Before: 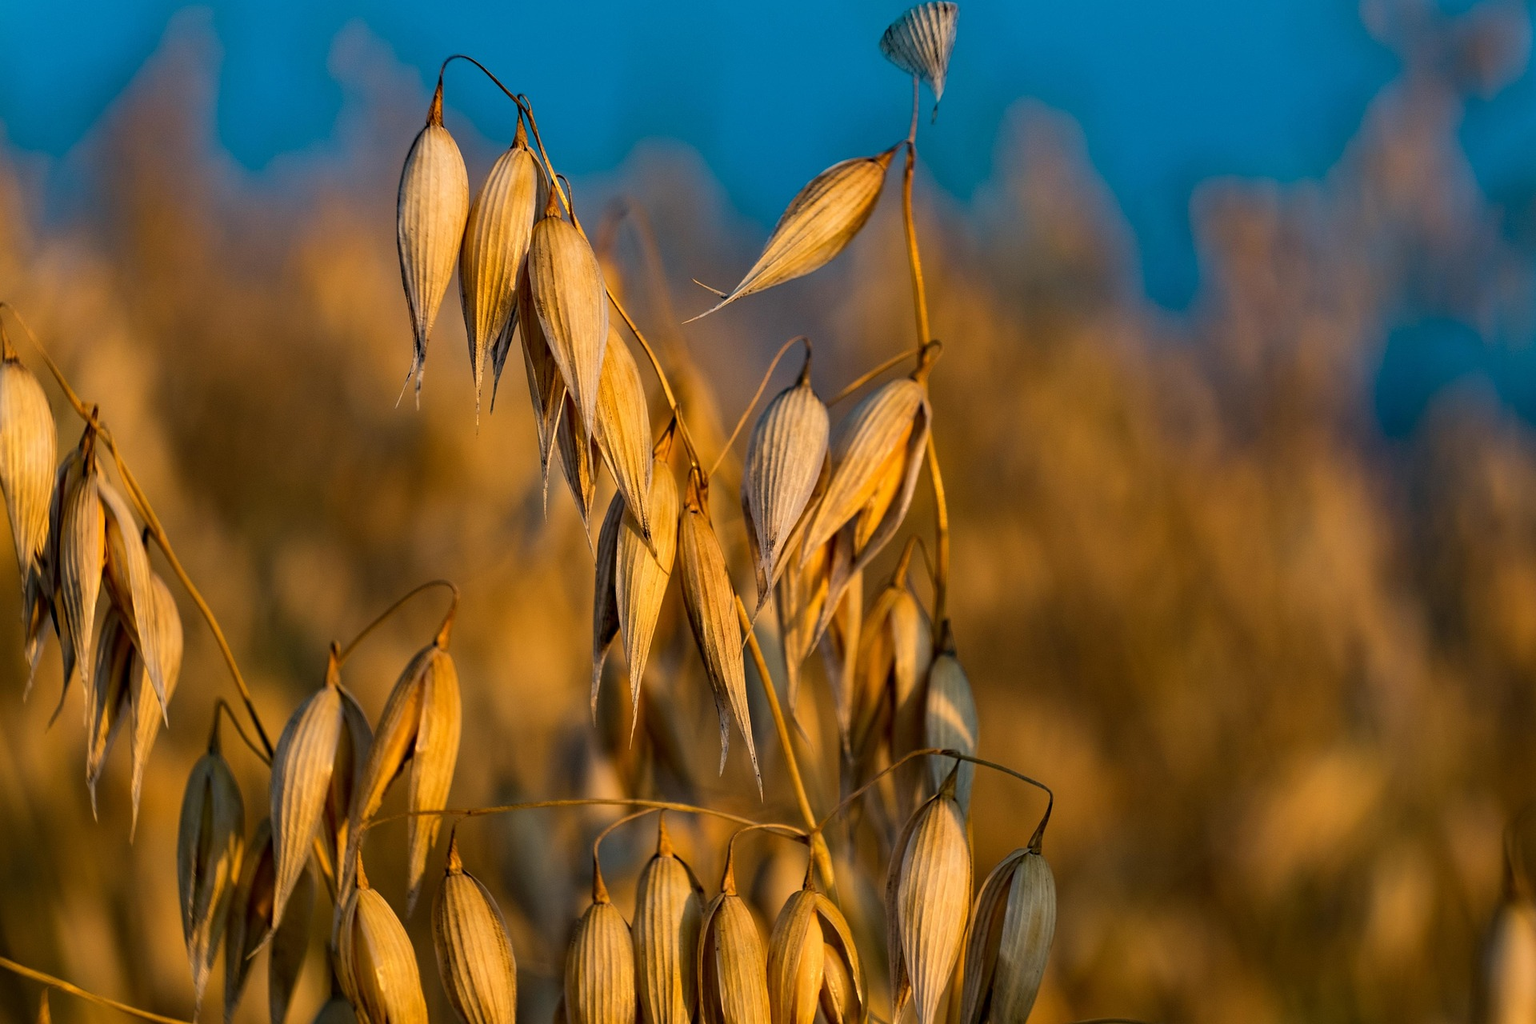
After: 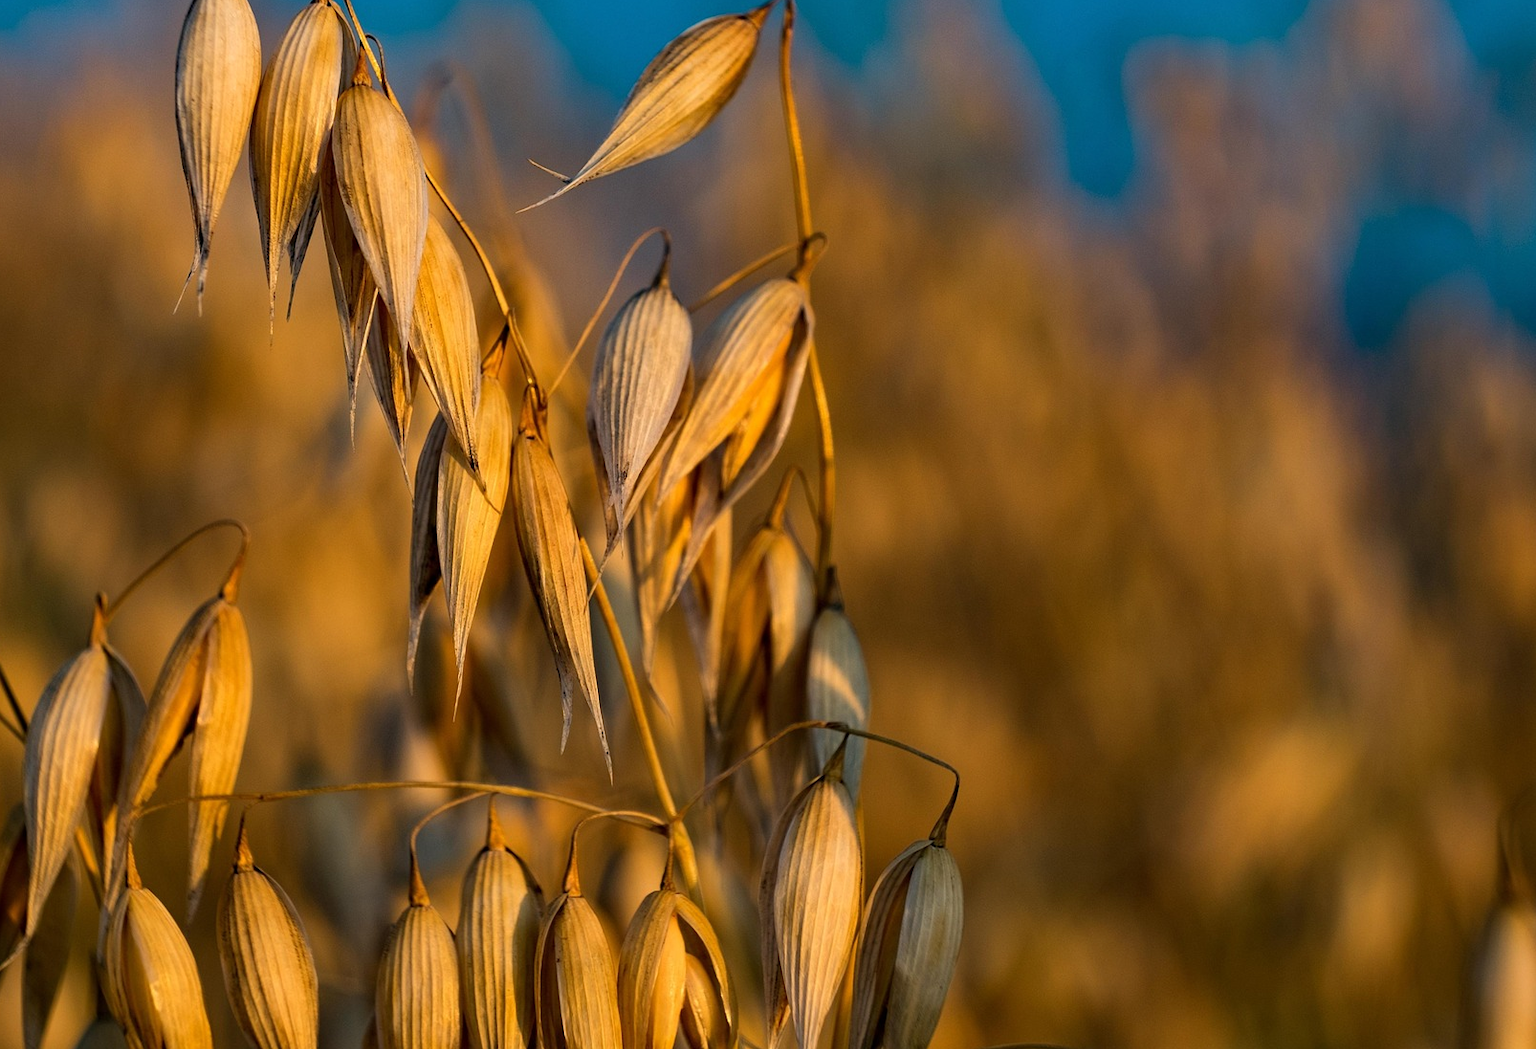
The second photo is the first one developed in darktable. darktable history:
tone equalizer: on, module defaults
crop: left 16.315%, top 14.246%
white balance: emerald 1
